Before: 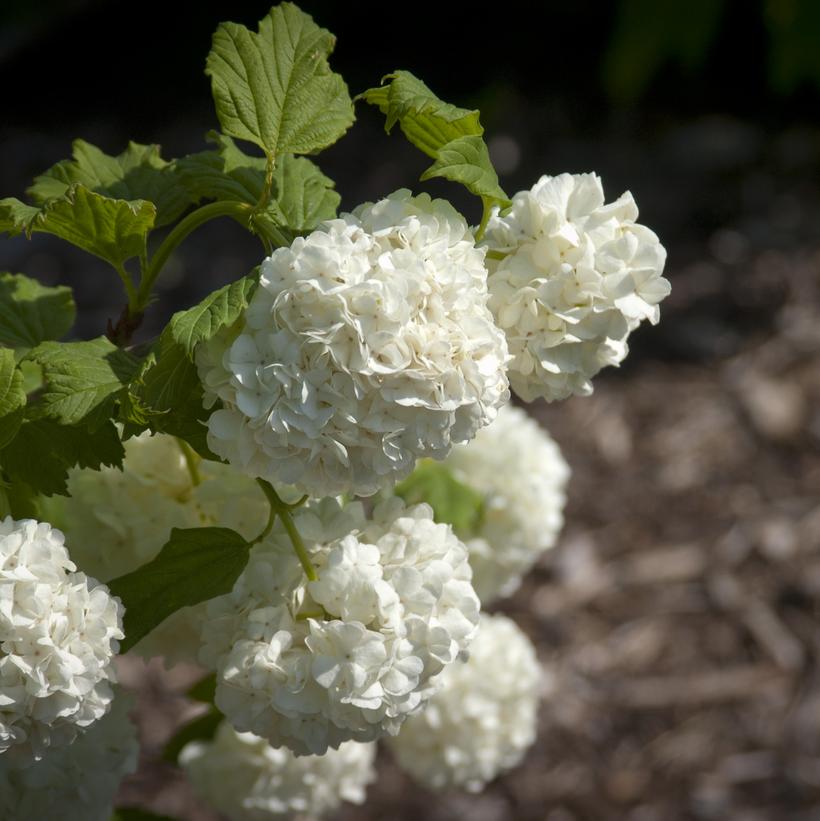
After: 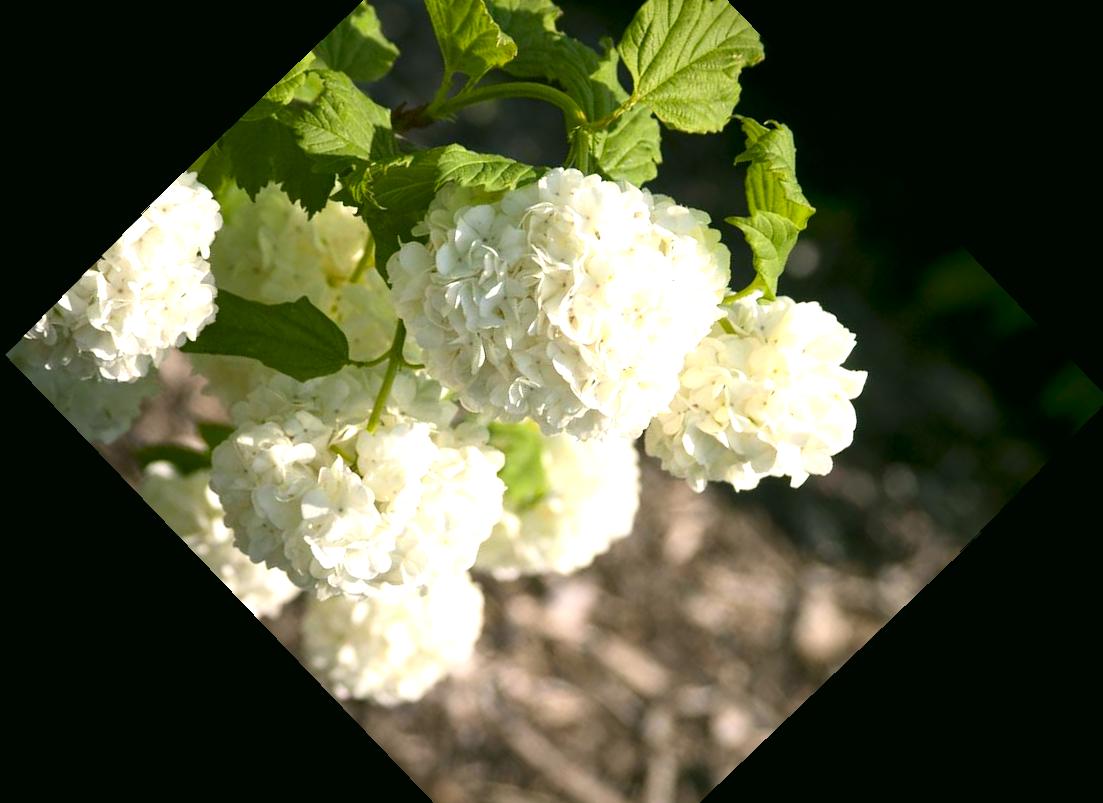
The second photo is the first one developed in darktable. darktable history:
exposure: exposure 1.16 EV, compensate exposure bias true, compensate highlight preservation false
contrast brightness saturation: contrast 0.15, brightness -0.01, saturation 0.1
rotate and perspective: rotation -2°, crop left 0.022, crop right 0.978, crop top 0.049, crop bottom 0.951
crop and rotate: angle -46.26°, top 16.234%, right 0.912%, bottom 11.704%
color correction: highlights a* 4.02, highlights b* 4.98, shadows a* -7.55, shadows b* 4.98
